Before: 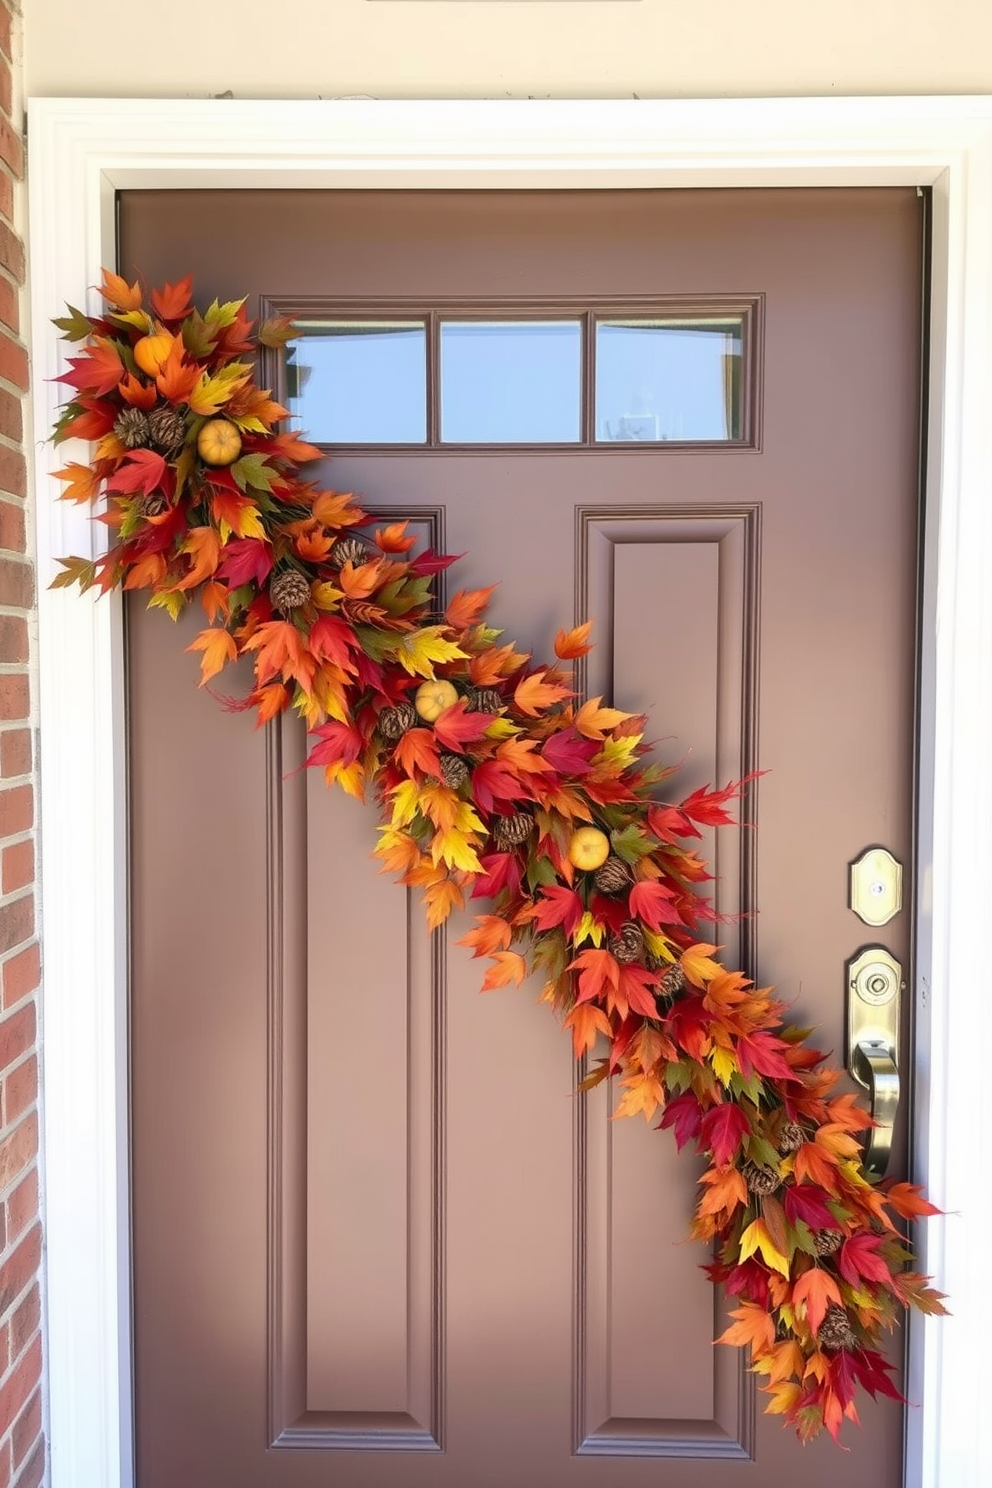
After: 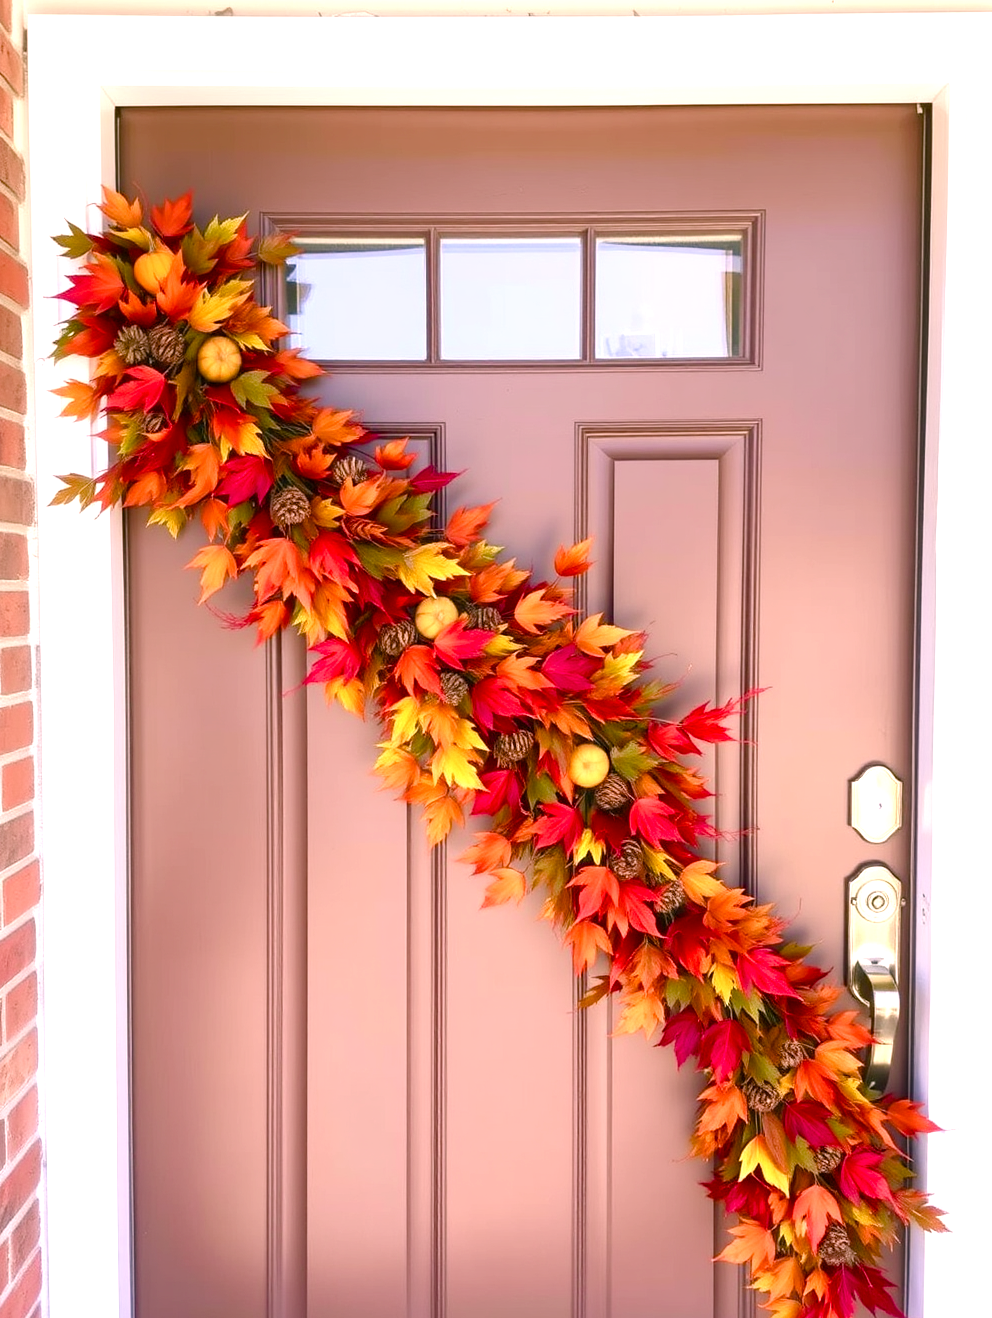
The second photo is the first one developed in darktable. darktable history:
crop and rotate: top 5.615%, bottom 5.795%
color correction: highlights a* 7.5, highlights b* 3.88
exposure: exposure 0.639 EV, compensate highlight preservation false
color balance rgb: highlights gain › chroma 1.488%, highlights gain › hue 308.04°, perceptual saturation grading › global saturation 20%, perceptual saturation grading › highlights -25.28%, perceptual saturation grading › shadows 49.293%, global vibrance 3.72%
